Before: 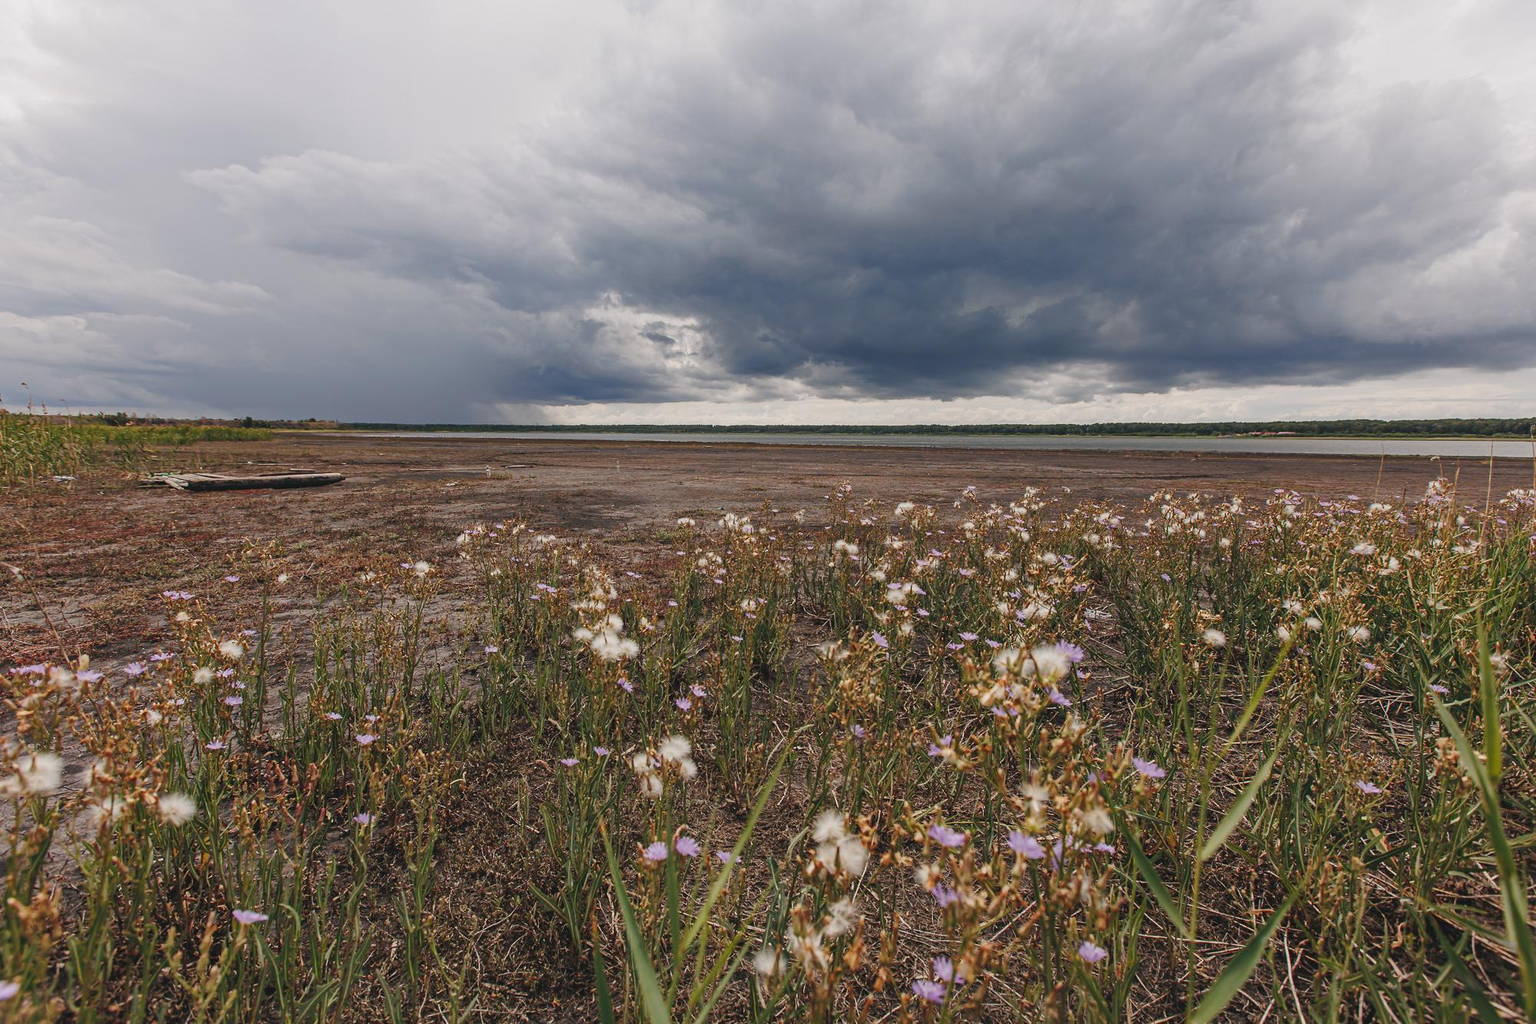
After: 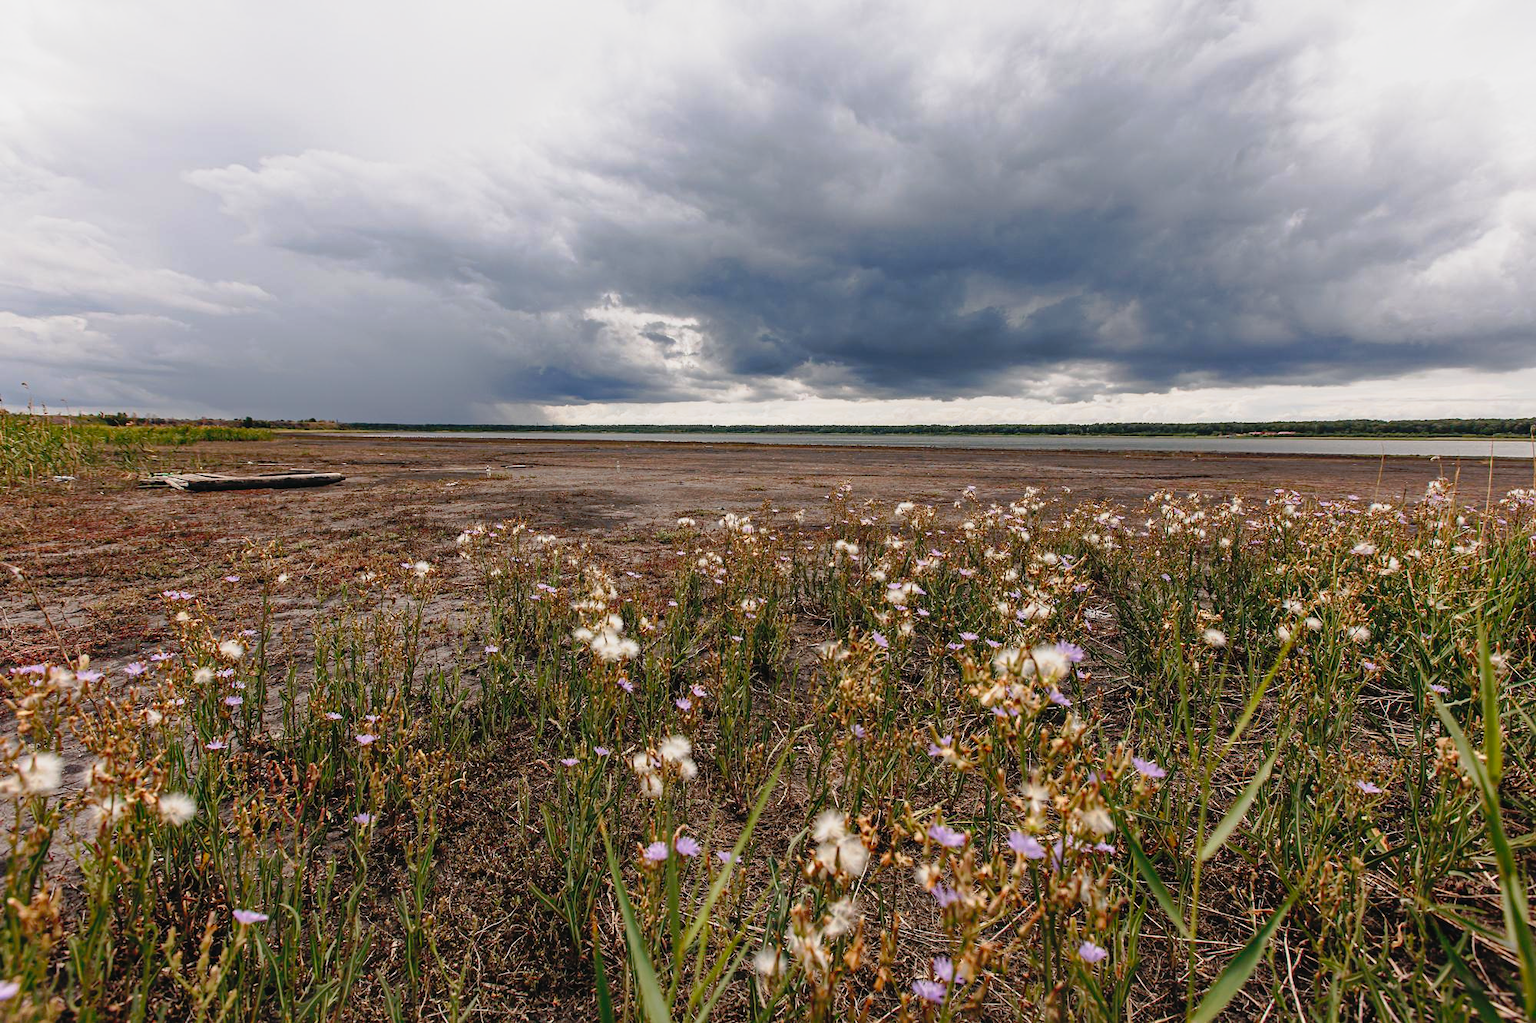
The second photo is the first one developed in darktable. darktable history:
tone curve: curves: ch0 [(0, 0) (0.105, 0.044) (0.195, 0.128) (0.283, 0.283) (0.384, 0.404) (0.485, 0.531) (0.638, 0.681) (0.795, 0.879) (1, 0.977)]; ch1 [(0, 0) (0.161, 0.092) (0.35, 0.33) (0.379, 0.401) (0.456, 0.469) (0.498, 0.503) (0.531, 0.537) (0.596, 0.621) (0.635, 0.671) (1, 1)]; ch2 [(0, 0) (0.371, 0.362) (0.437, 0.437) (0.483, 0.484) (0.53, 0.515) (0.56, 0.58) (0.622, 0.606) (1, 1)], preserve colors none
